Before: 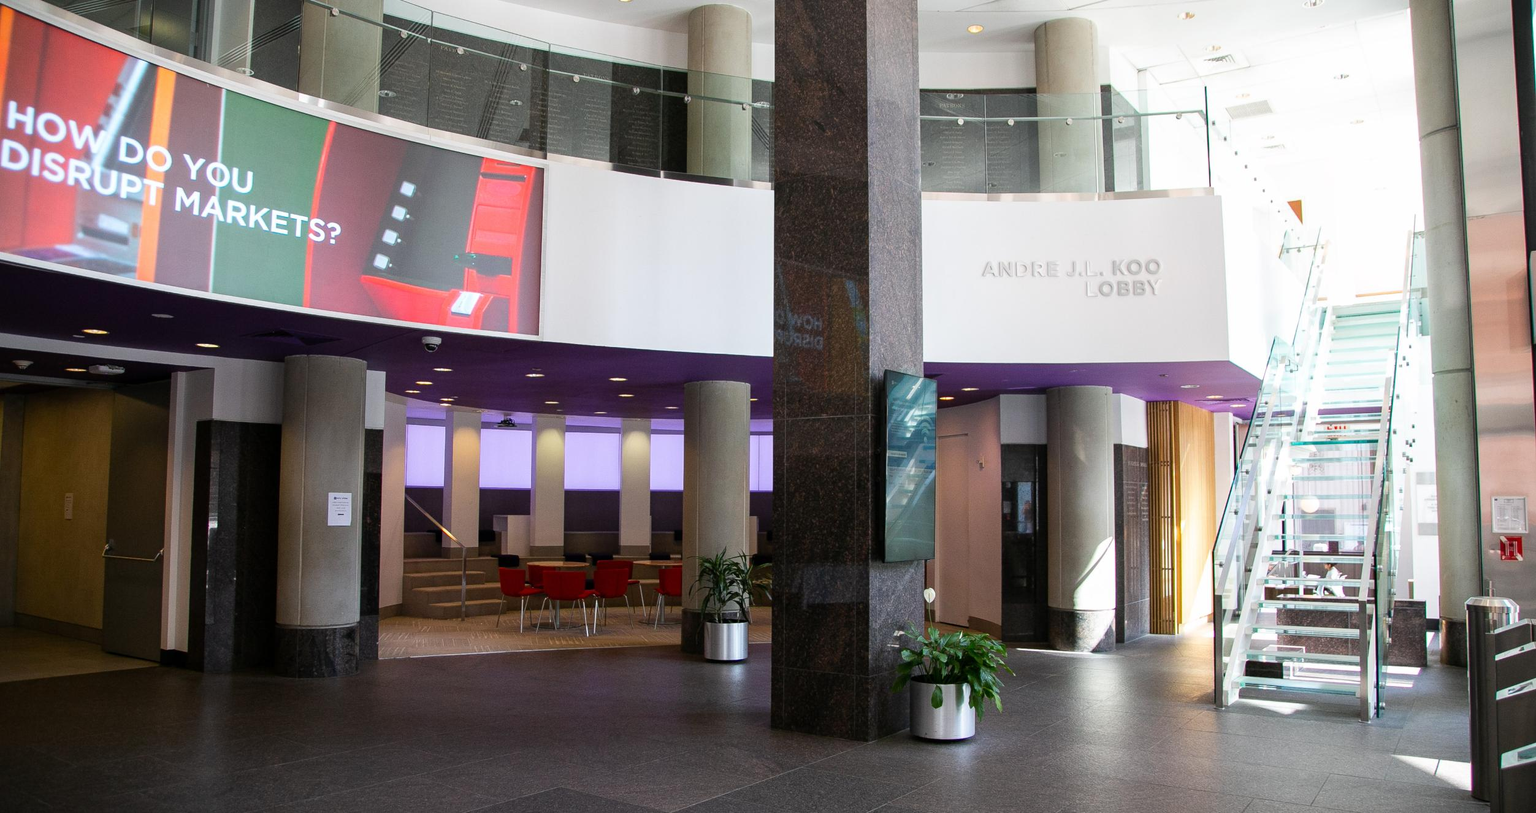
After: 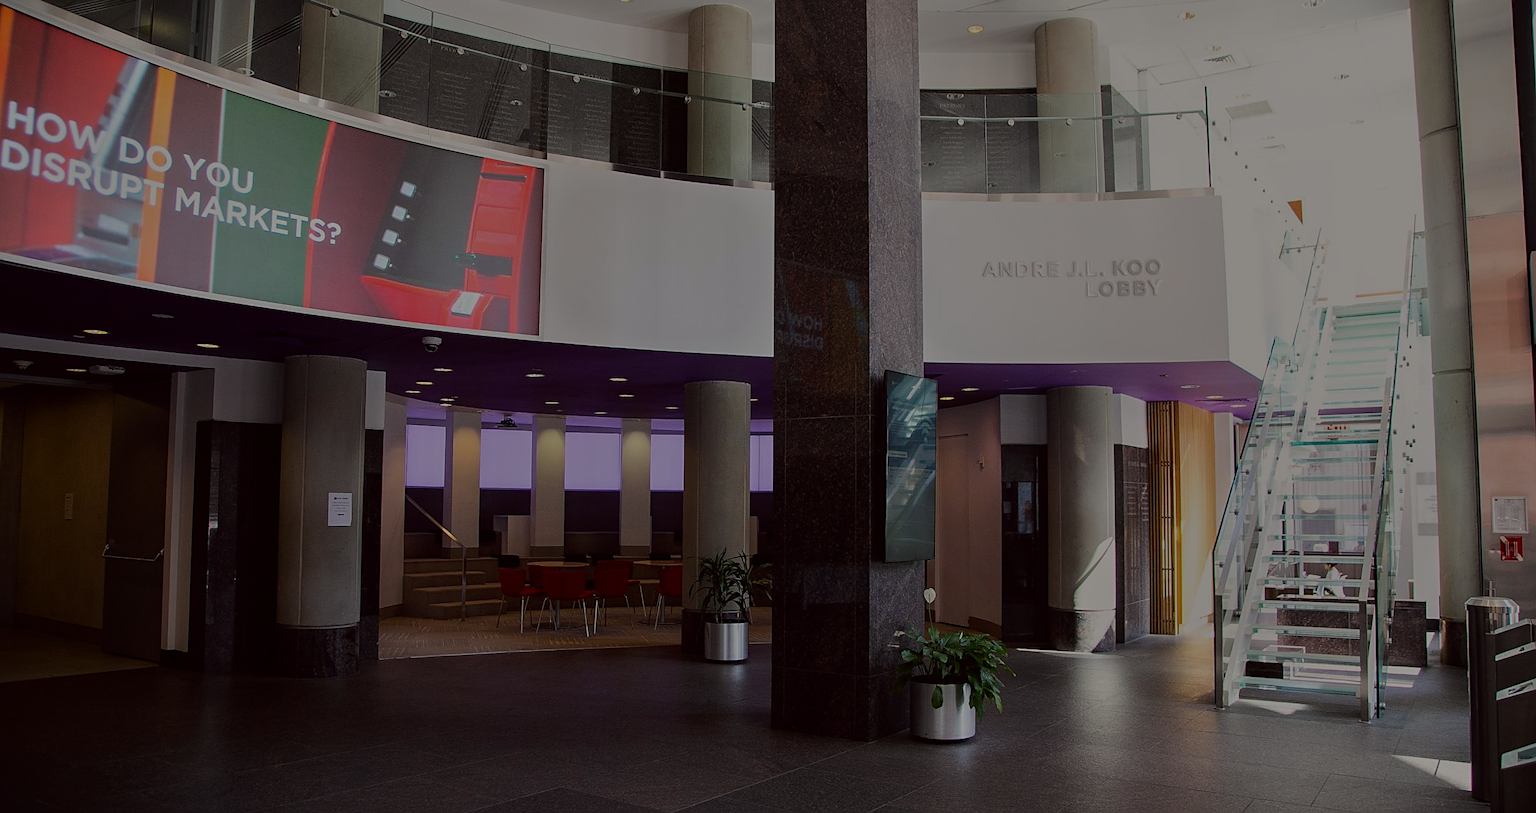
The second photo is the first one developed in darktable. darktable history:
color correction: highlights a* -0.95, highlights b* 4.5, shadows a* 3.55
tone equalizer: -8 EV -2 EV, -7 EV -2 EV, -6 EV -2 EV, -5 EV -2 EV, -4 EV -2 EV, -3 EV -2 EV, -2 EV -2 EV, -1 EV -1.63 EV, +0 EV -2 EV
sharpen: on, module defaults
